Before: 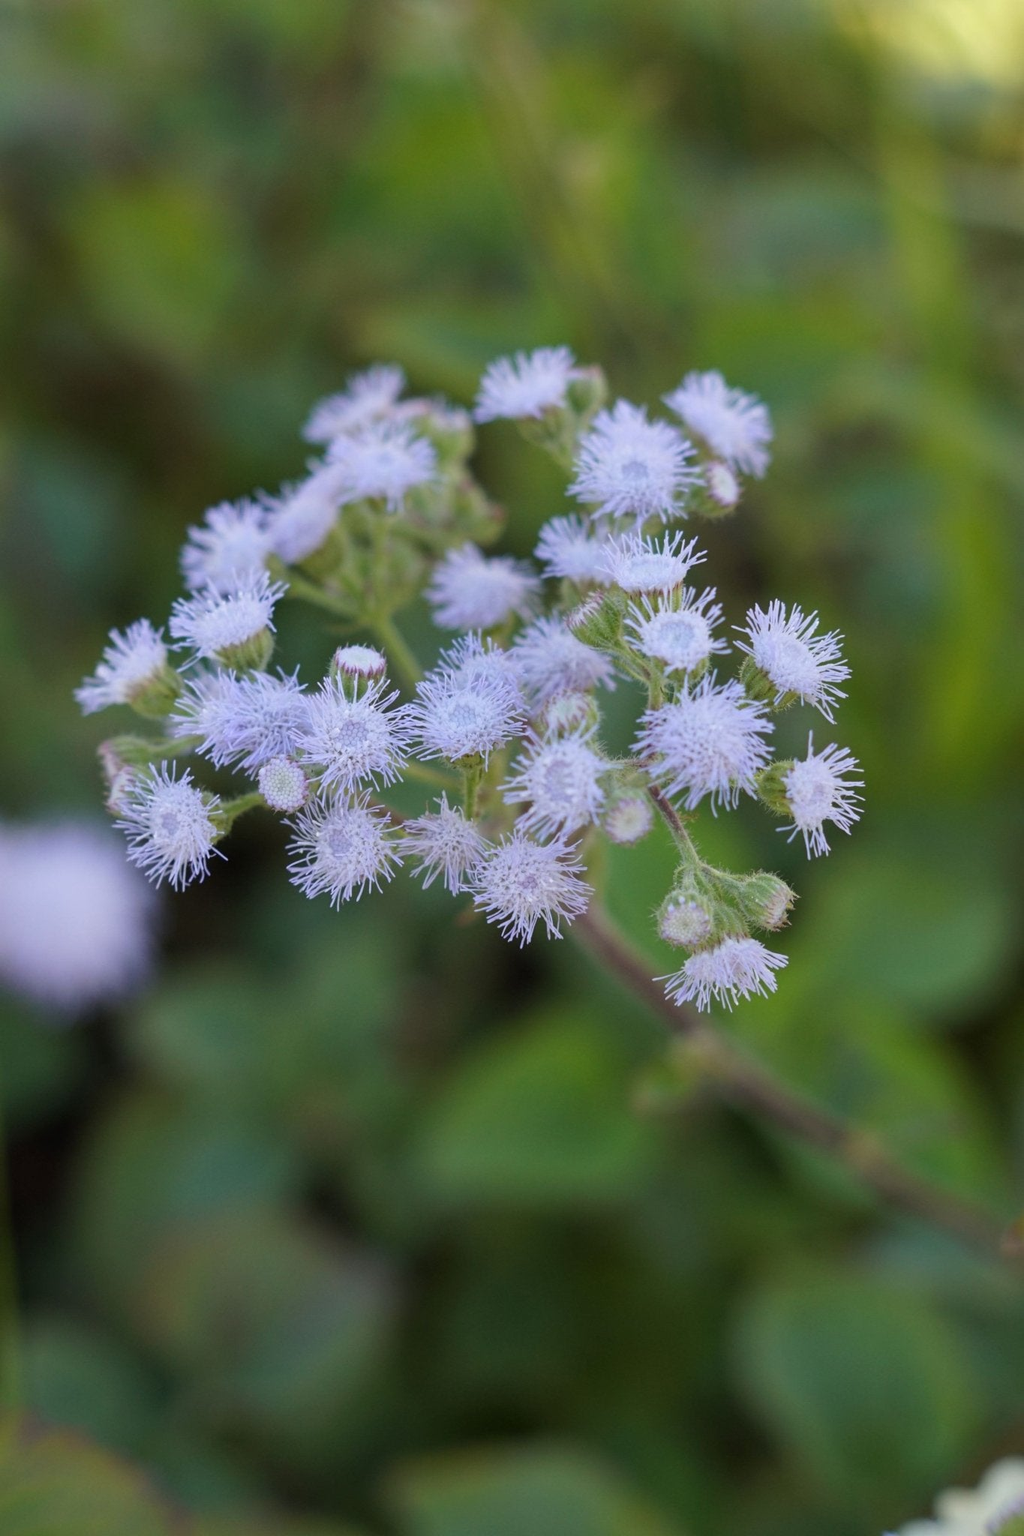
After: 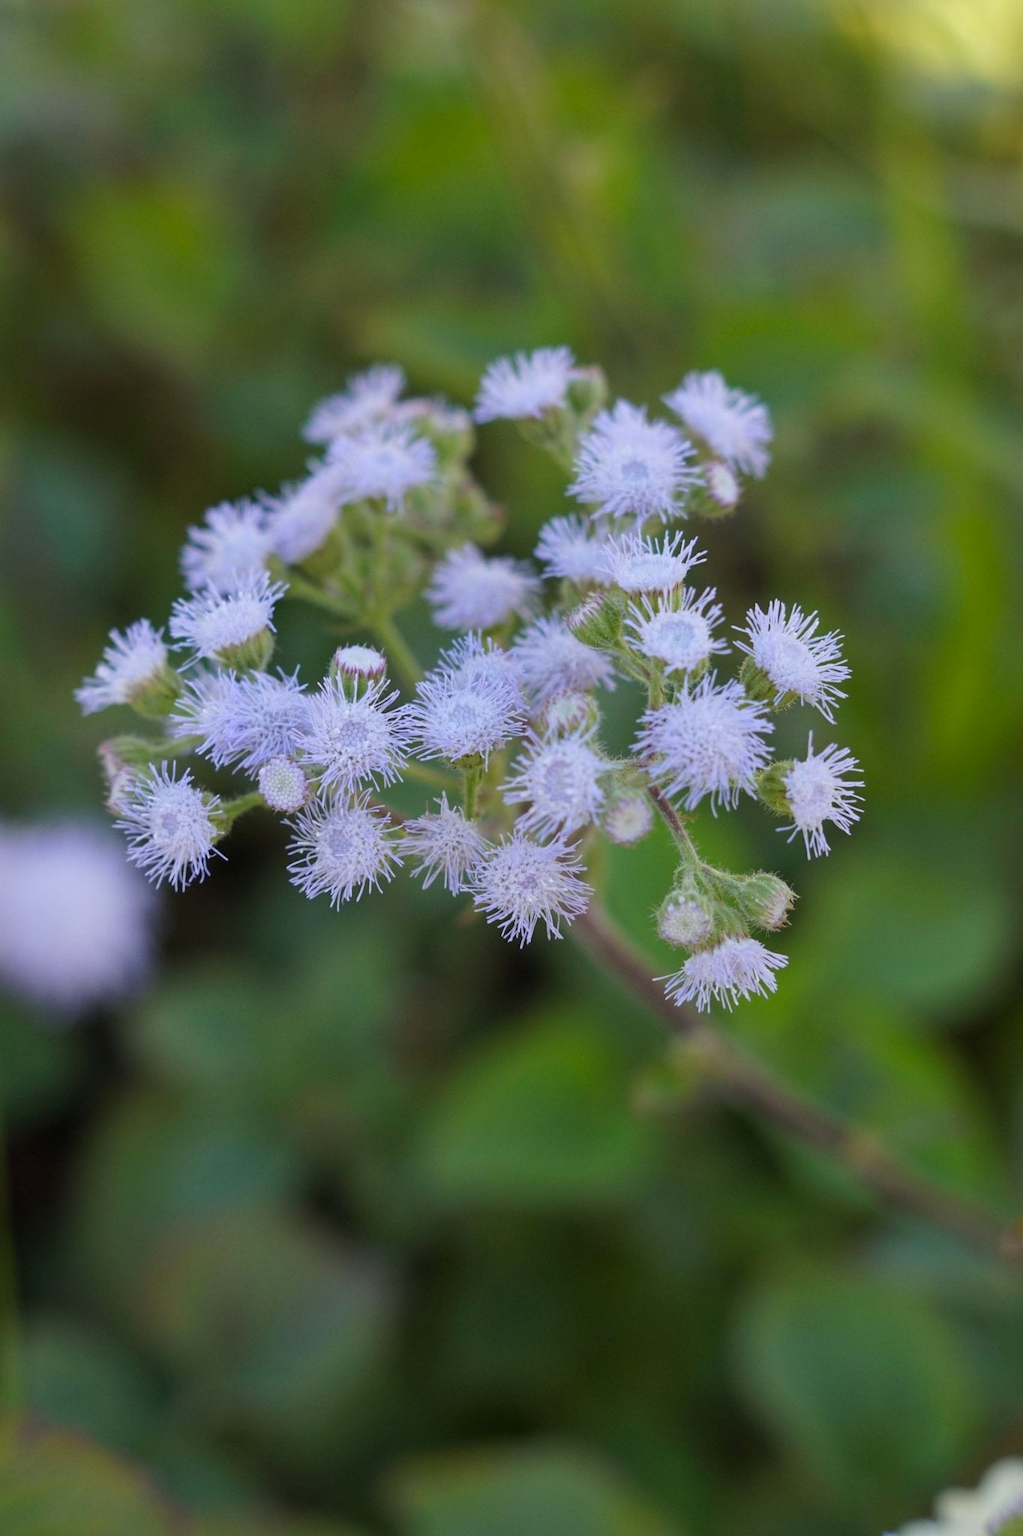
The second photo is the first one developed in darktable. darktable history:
white balance: emerald 1
vibrance: vibrance 67%
